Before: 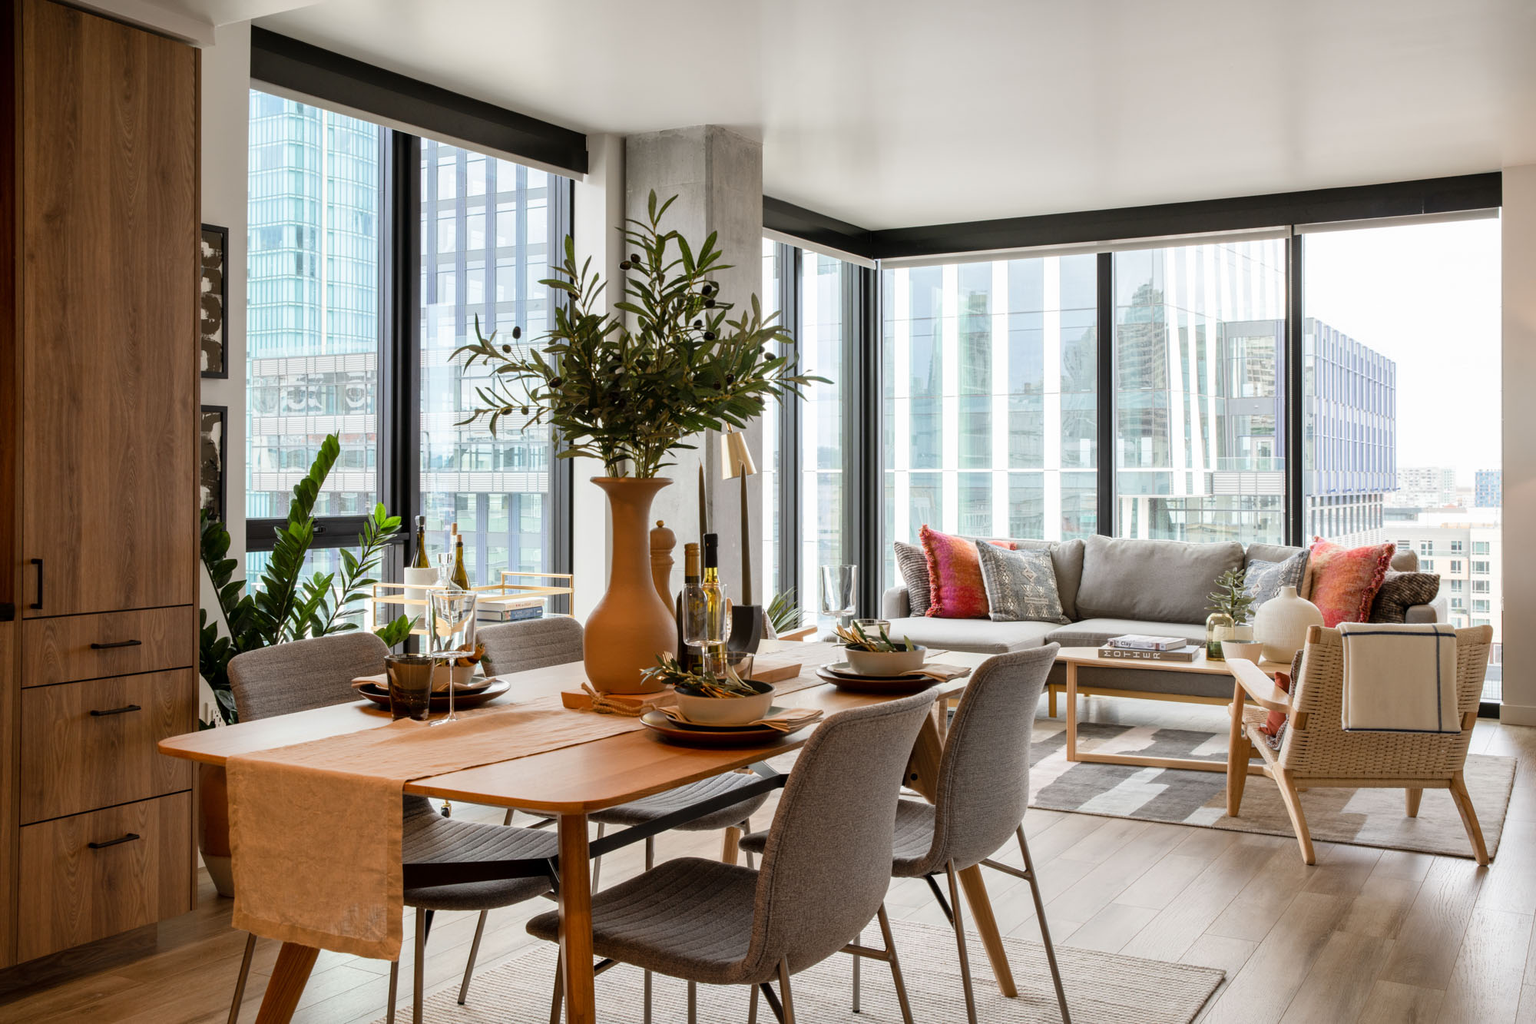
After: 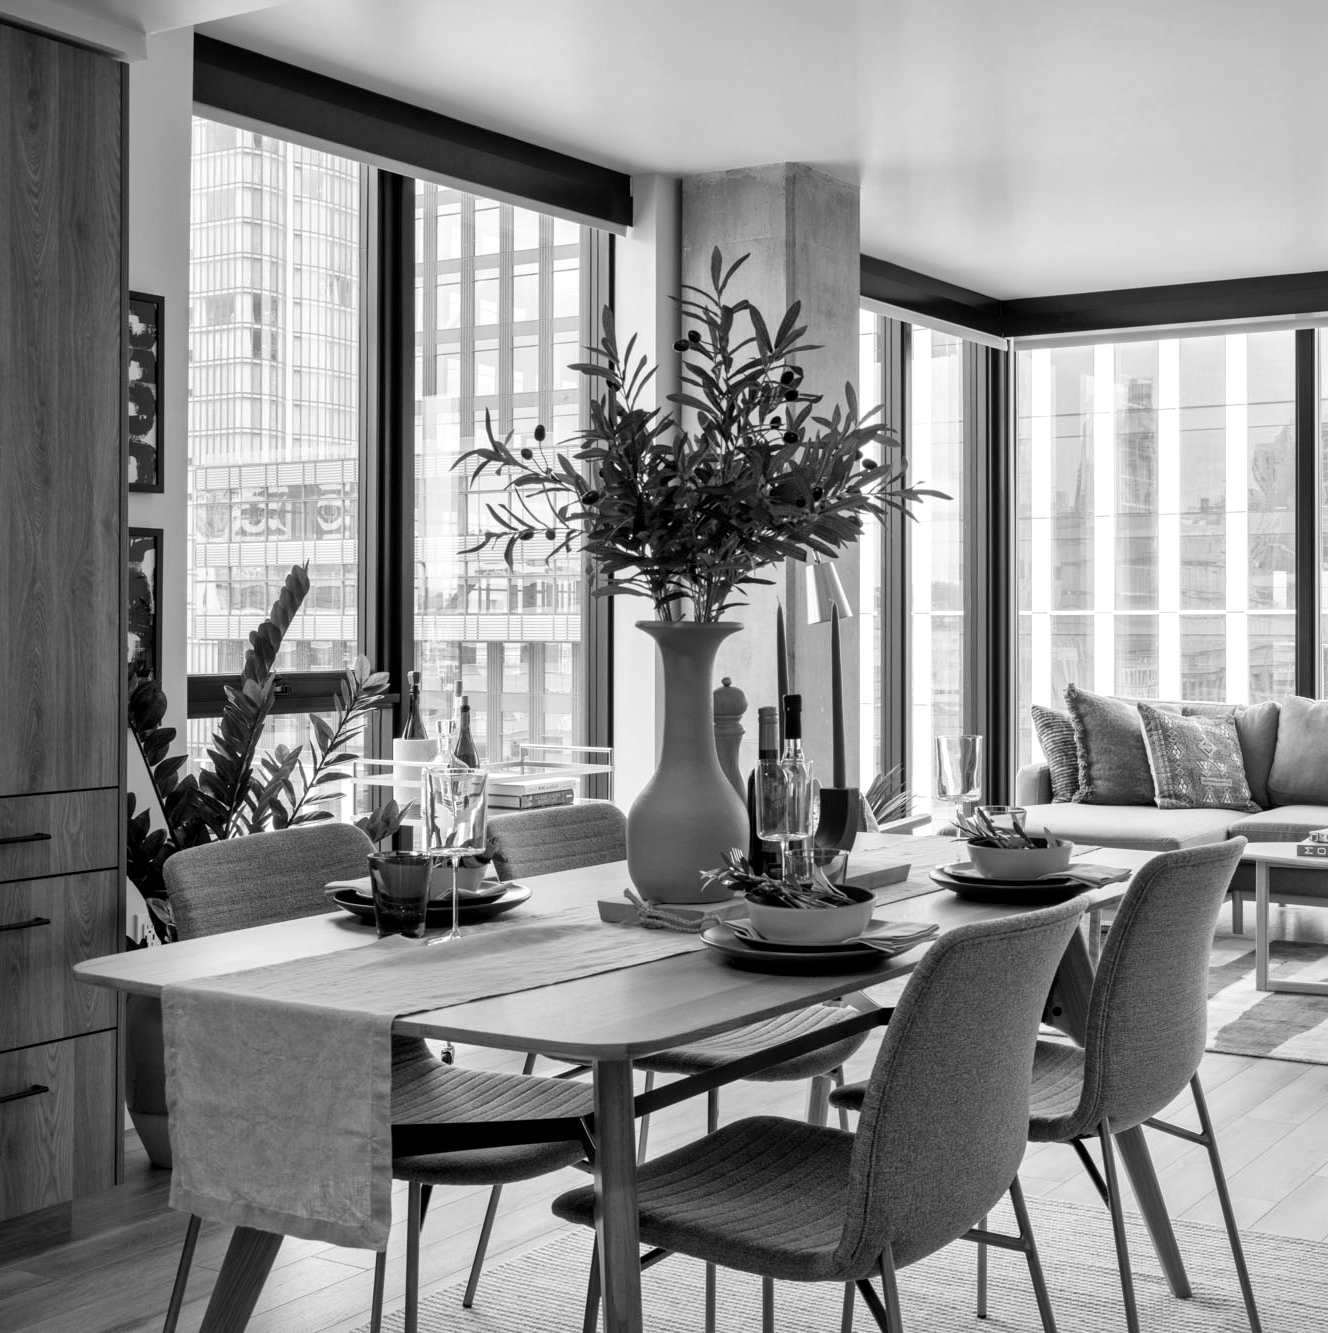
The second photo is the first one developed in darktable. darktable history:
local contrast: mode bilateral grid, contrast 30, coarseness 26, midtone range 0.2
color zones: curves: ch1 [(0, -0.394) (0.143, -0.394) (0.286, -0.394) (0.429, -0.392) (0.571, -0.391) (0.714, -0.391) (0.857, -0.391) (1, -0.394)]
crop and rotate: left 6.691%, right 26.893%
